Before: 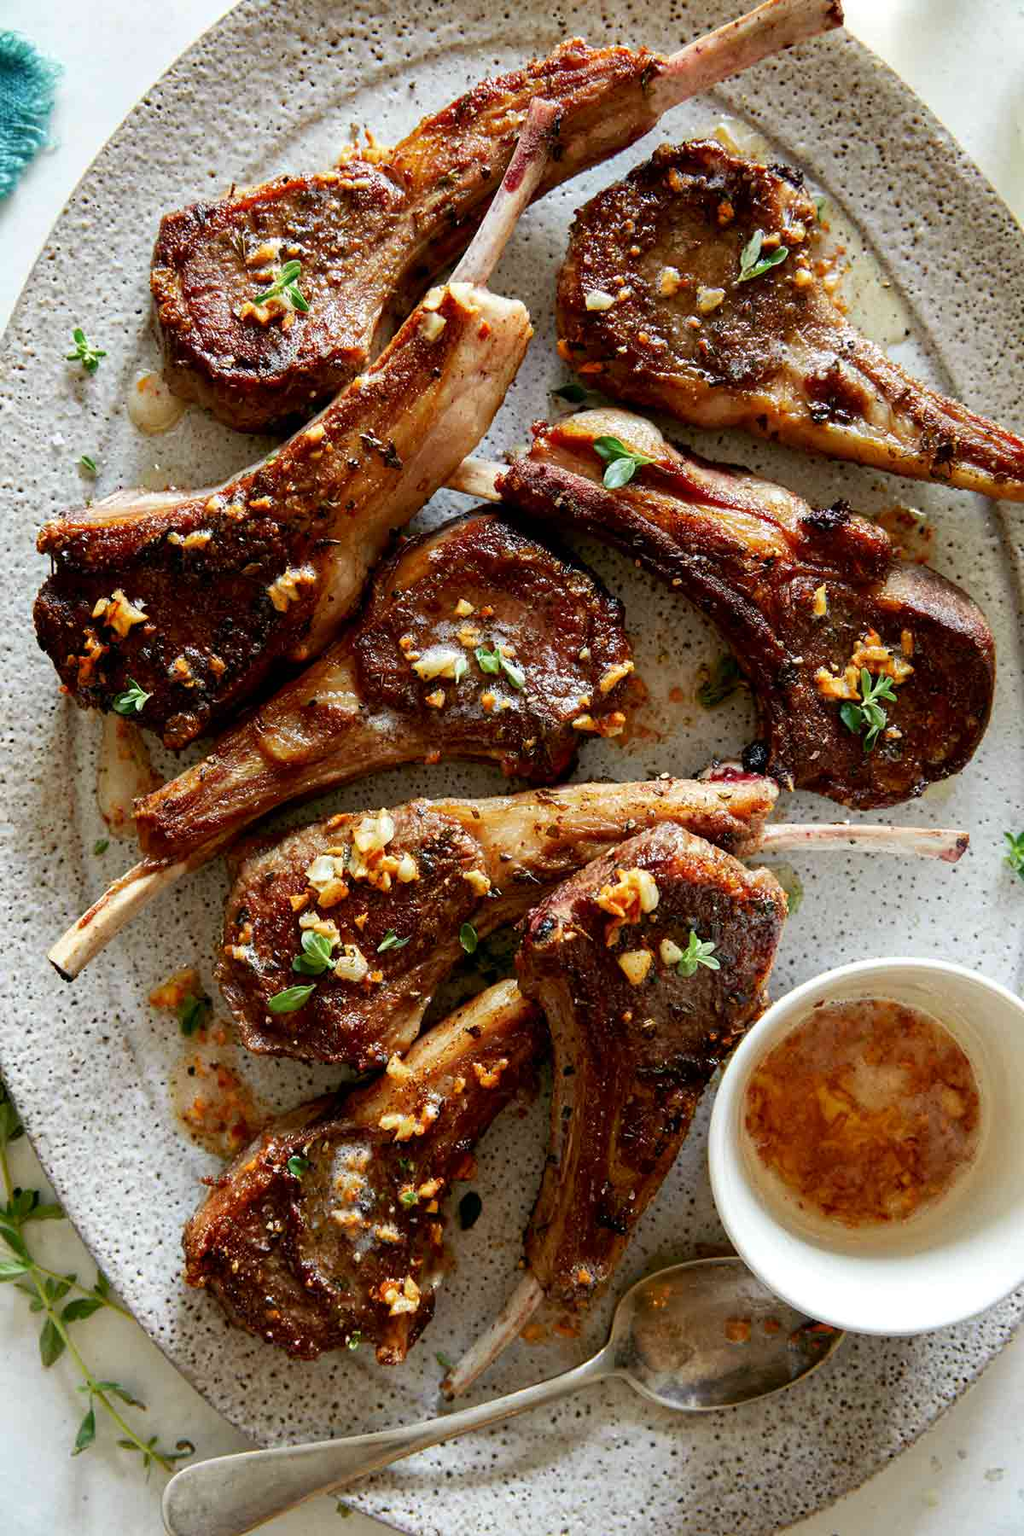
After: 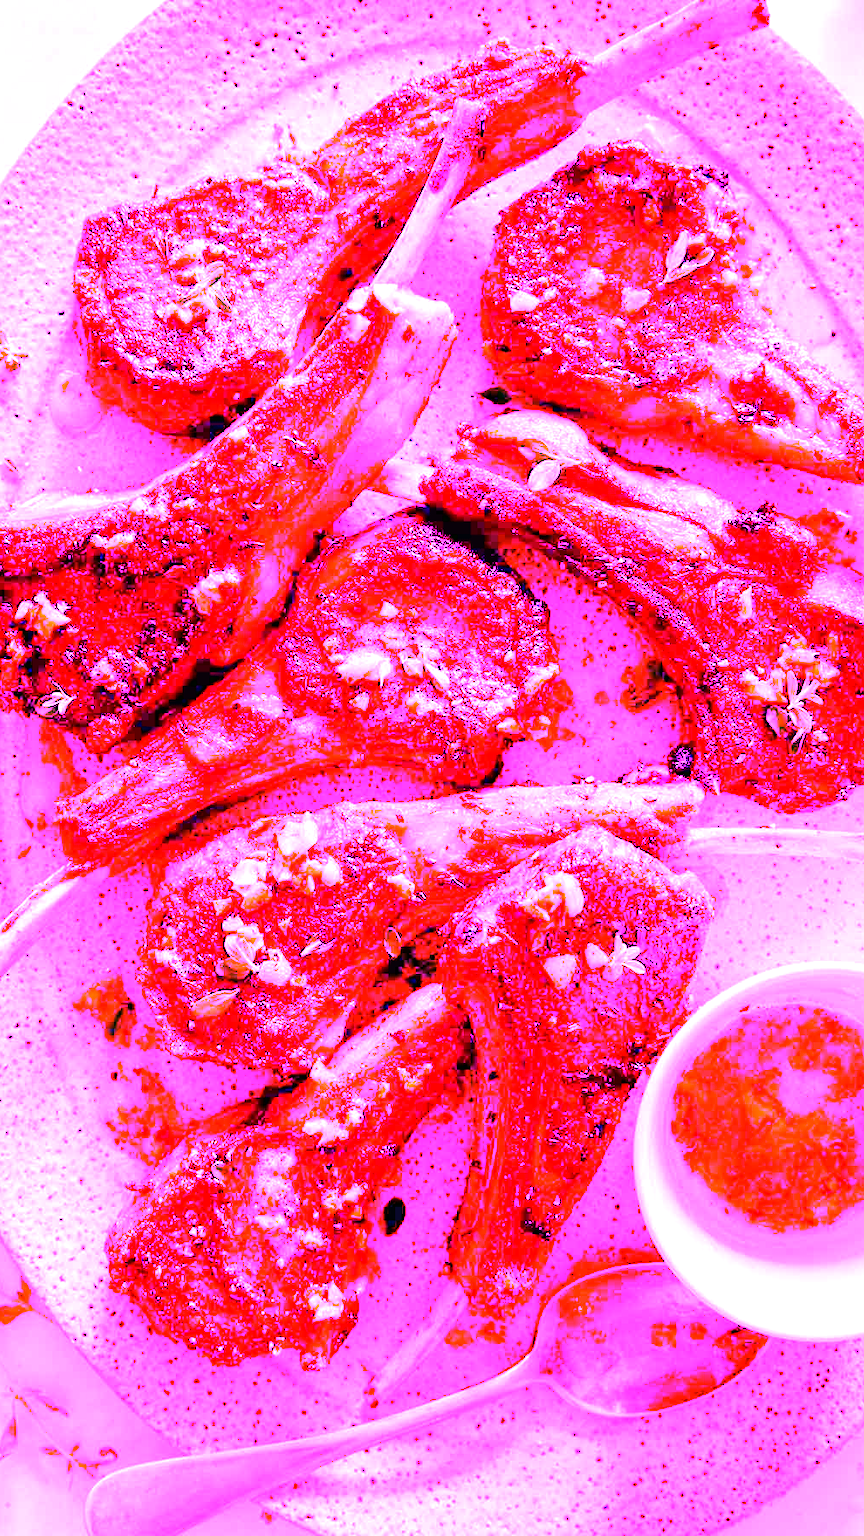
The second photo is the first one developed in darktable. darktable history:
crop: left 7.598%, right 7.873%
white balance: red 8, blue 8
exposure: exposure 0.178 EV, compensate exposure bias true, compensate highlight preservation false
